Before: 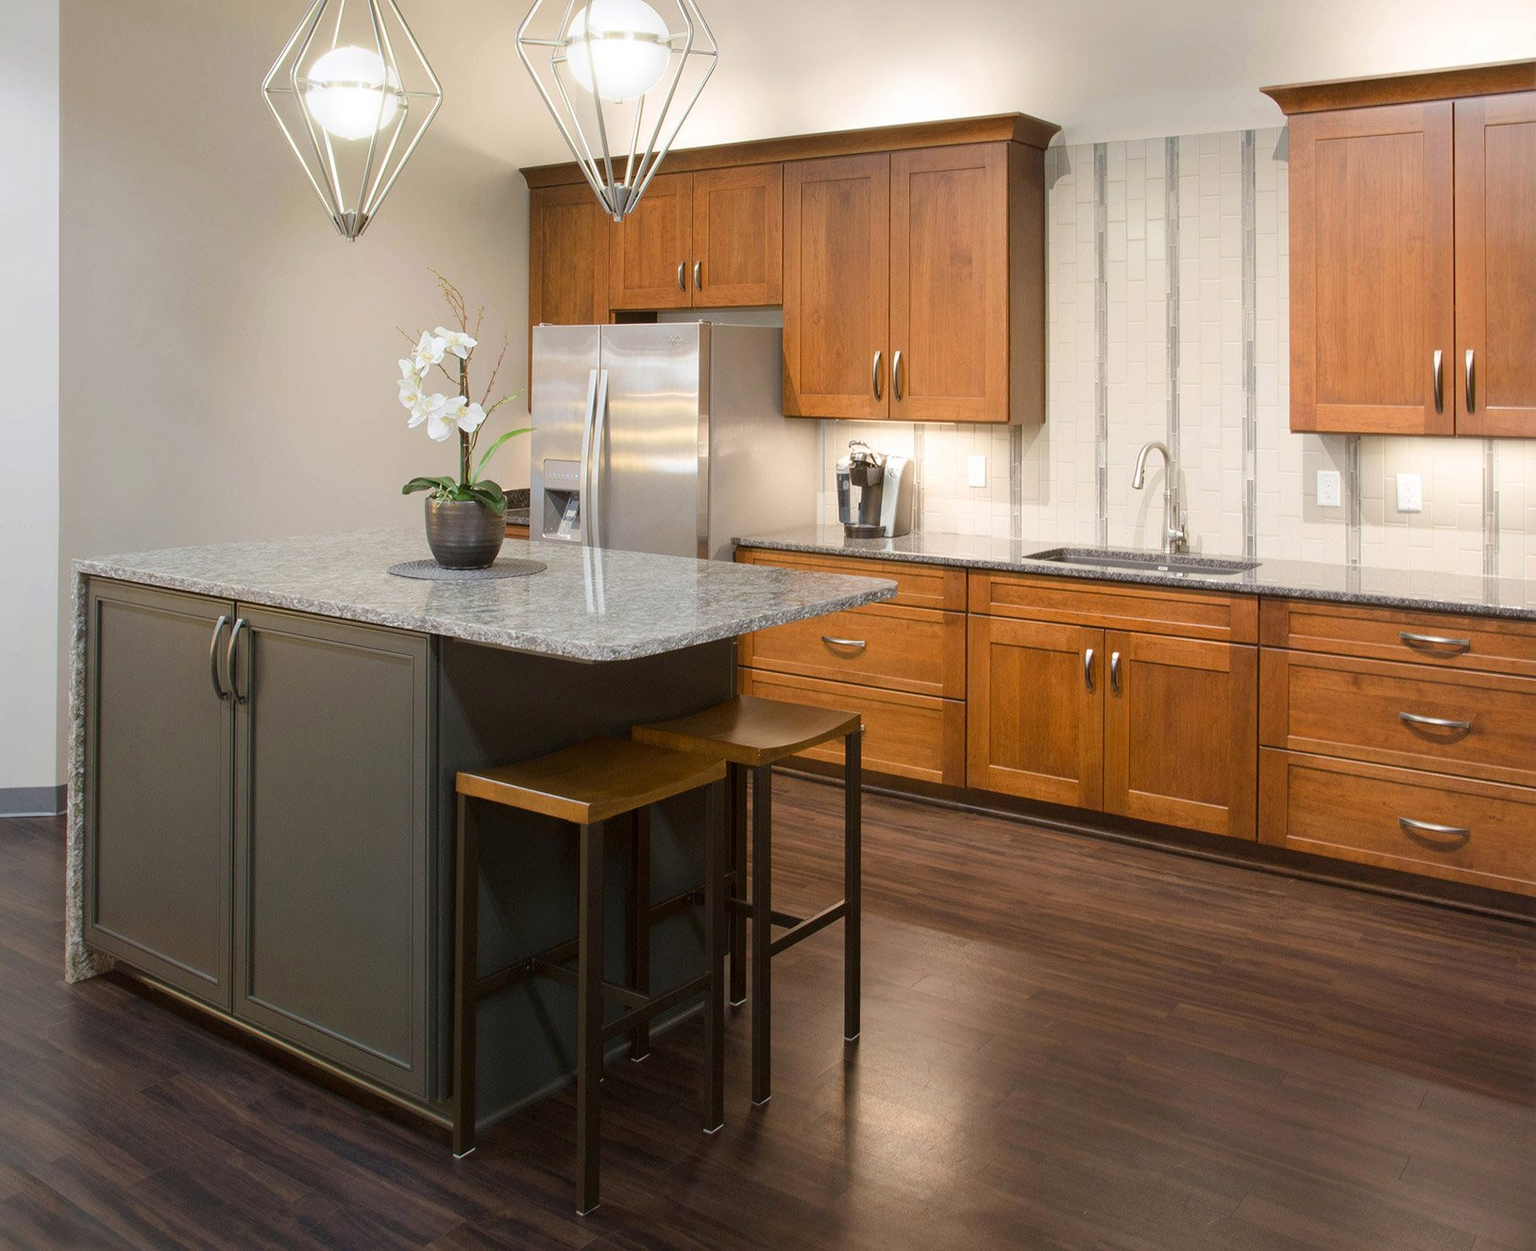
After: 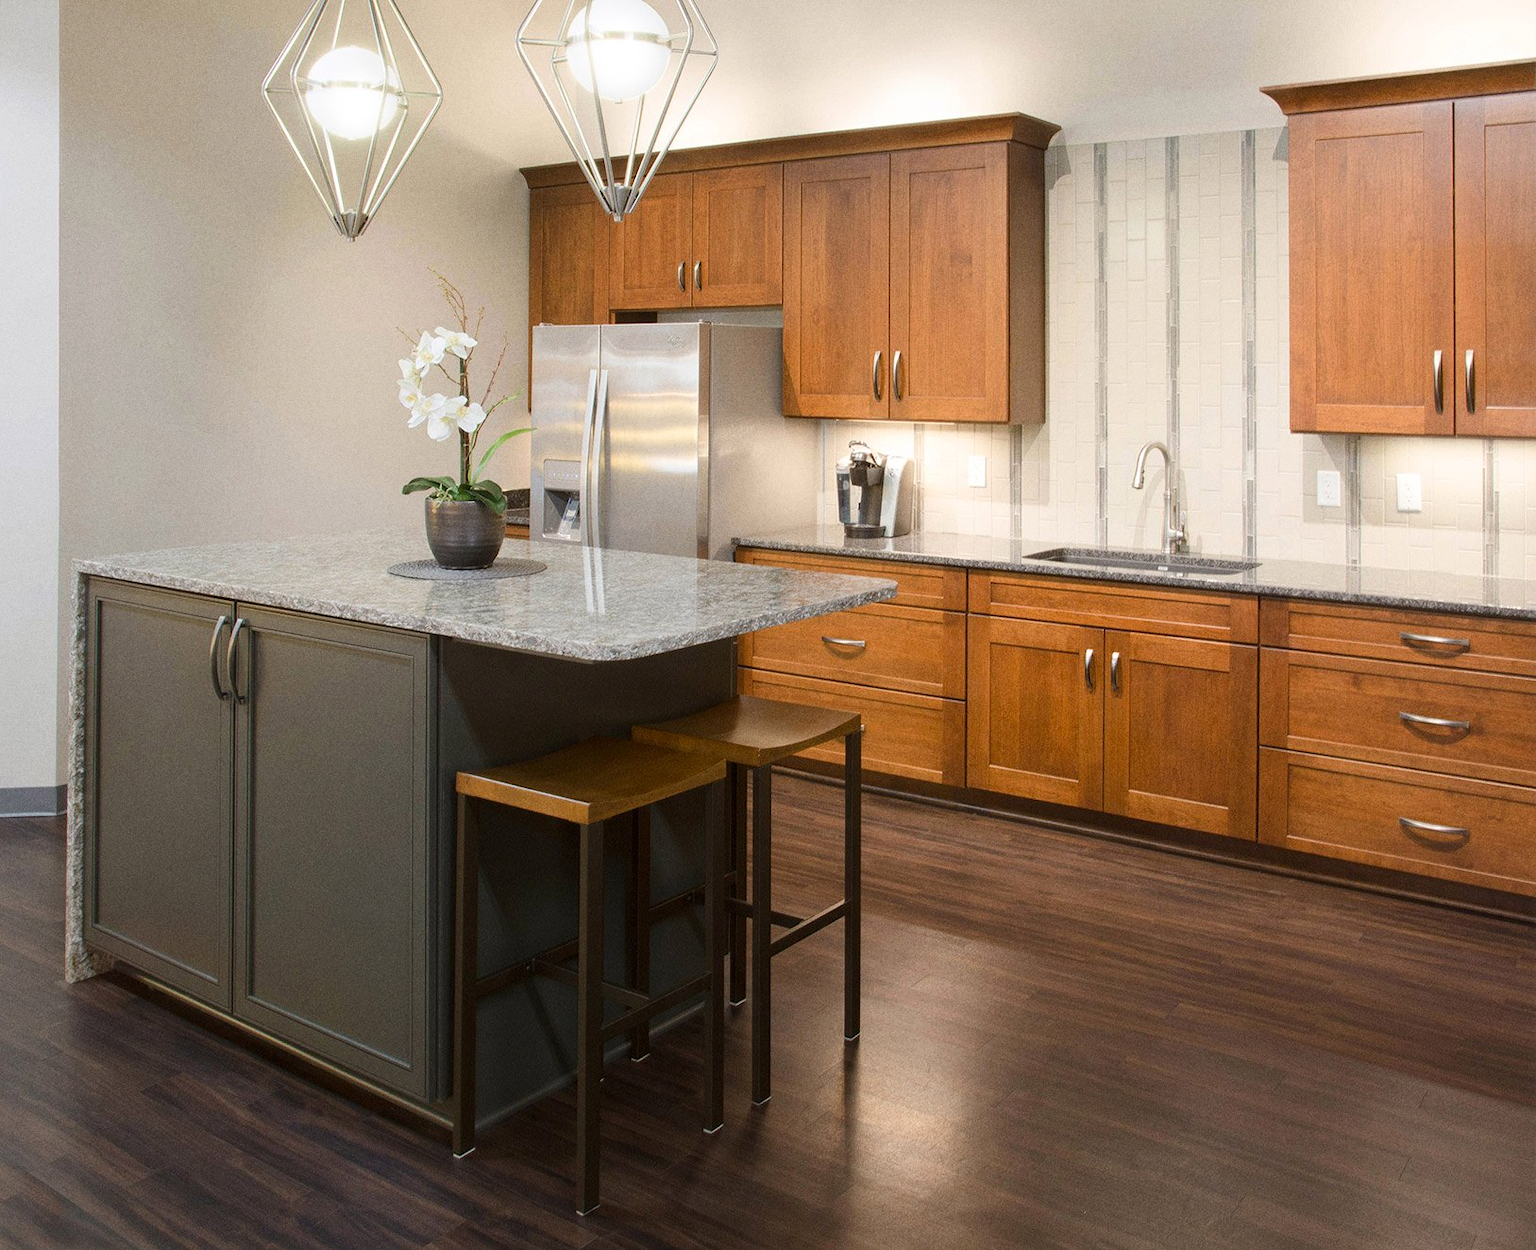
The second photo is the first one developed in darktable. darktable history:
white balance: emerald 1
grain: coarseness 0.09 ISO
contrast brightness saturation: contrast 0.1, brightness 0.02, saturation 0.02
